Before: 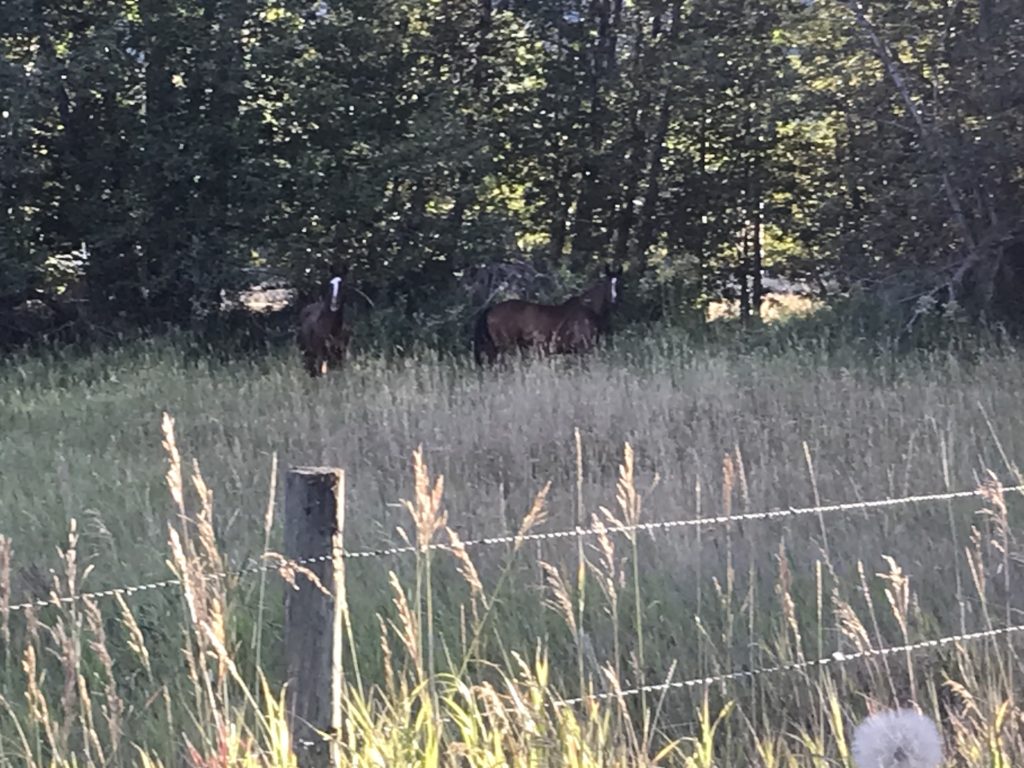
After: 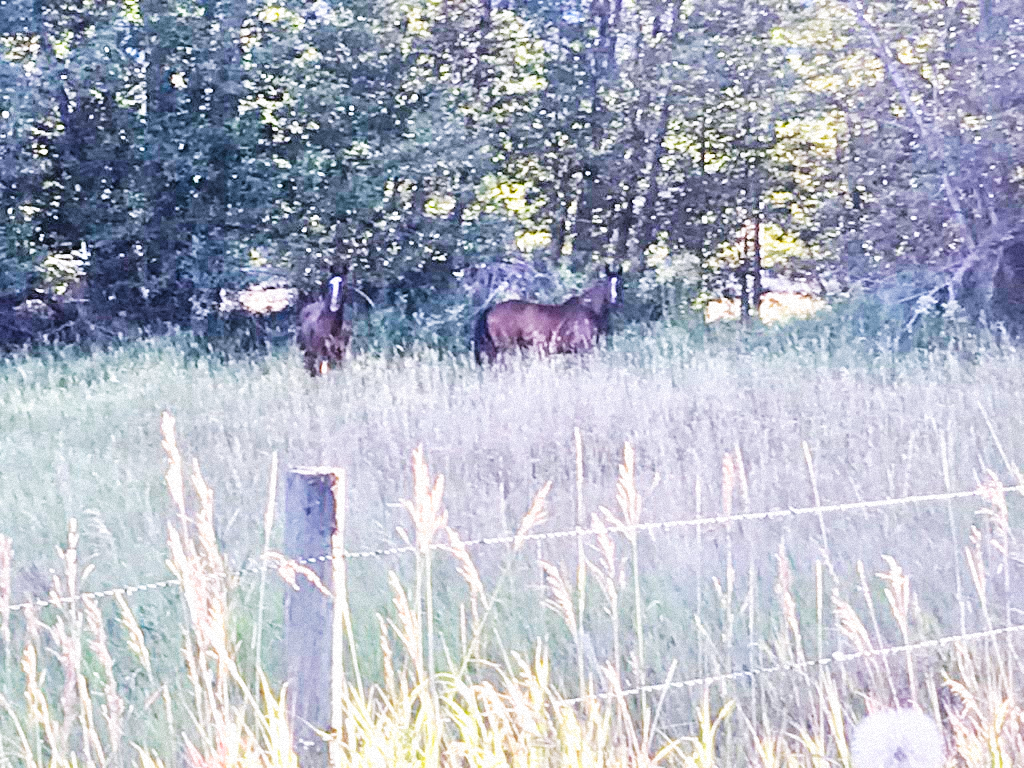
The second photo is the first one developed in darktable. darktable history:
white balance: red 1.004, blue 1.096
tone equalizer: -7 EV 0.15 EV, -6 EV 0.6 EV, -5 EV 1.15 EV, -4 EV 1.33 EV, -3 EV 1.15 EV, -2 EV 0.6 EV, -1 EV 0.15 EV, mask exposure compensation -0.5 EV
base curve: curves: ch0 [(0, 0) (0.007, 0.004) (0.027, 0.03) (0.046, 0.07) (0.207, 0.54) (0.442, 0.872) (0.673, 0.972) (1, 1)], preserve colors none
grain: mid-tones bias 0%
